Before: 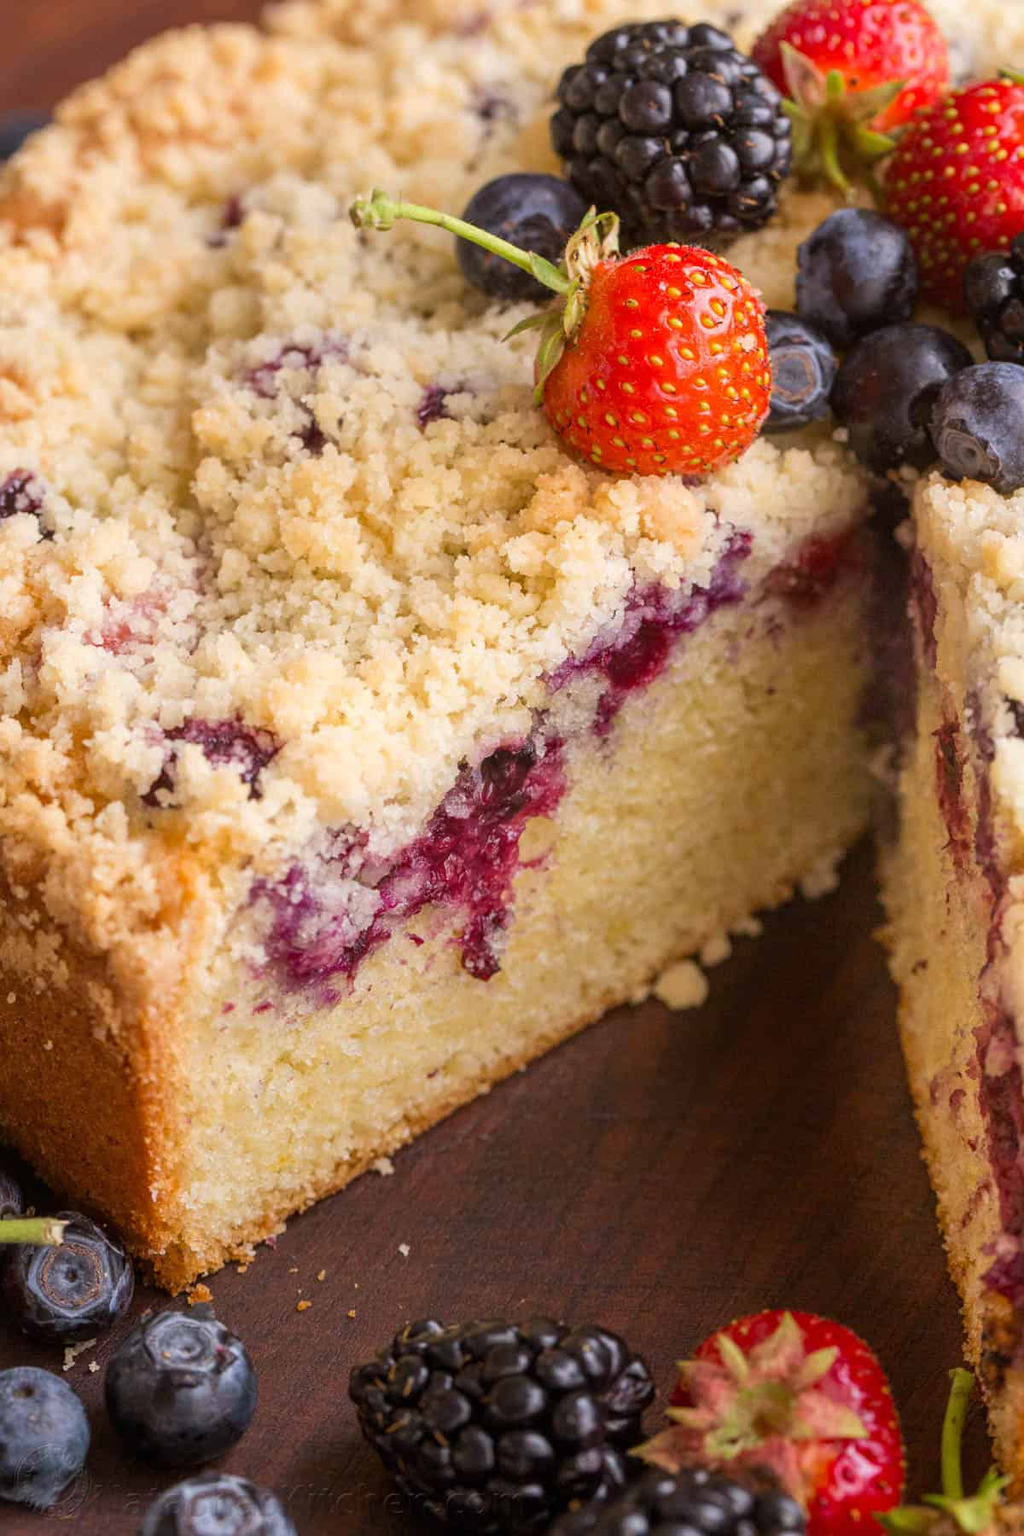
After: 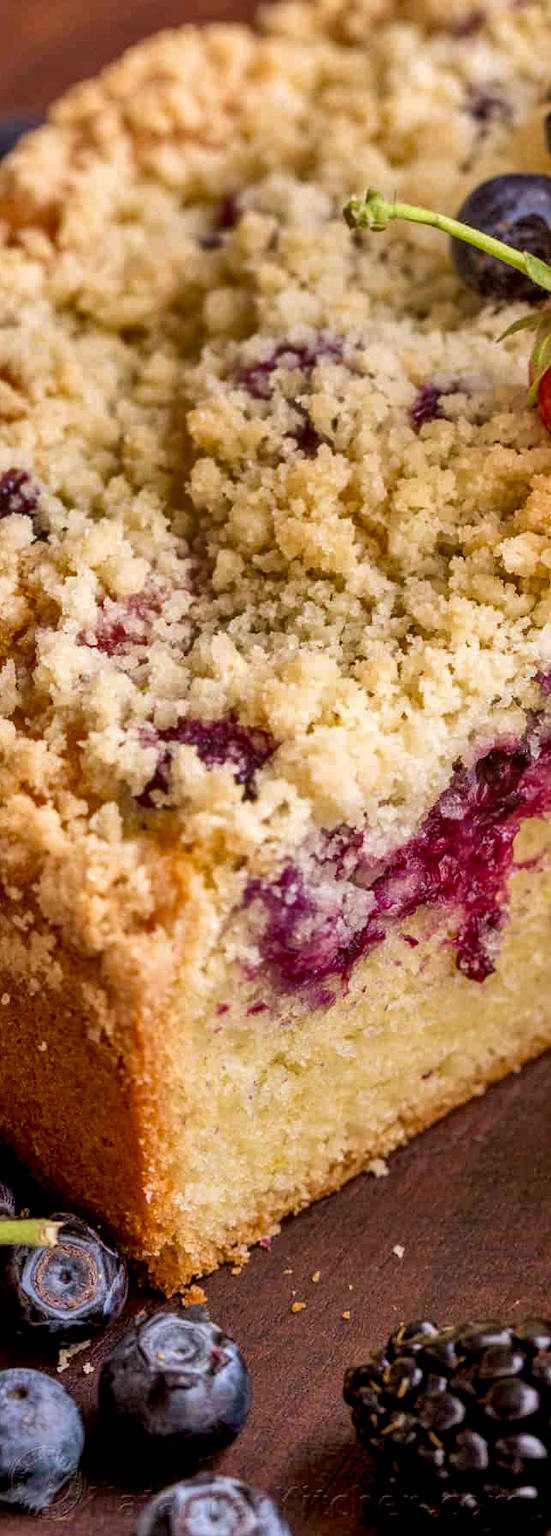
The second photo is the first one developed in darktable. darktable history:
shadows and highlights: radius 108.52, shadows 40.68, highlights -72.88, low approximation 0.01, soften with gaussian
crop: left 0.587%, right 45.588%, bottom 0.086%
exposure: black level correction 0.009, exposure 0.014 EV, compensate highlight preservation false
local contrast: on, module defaults
velvia: on, module defaults
